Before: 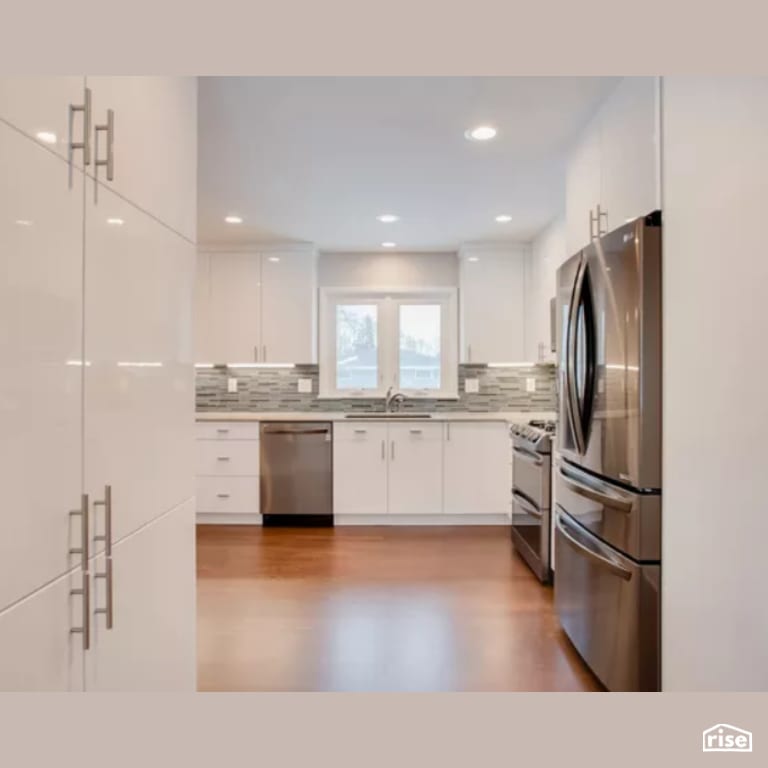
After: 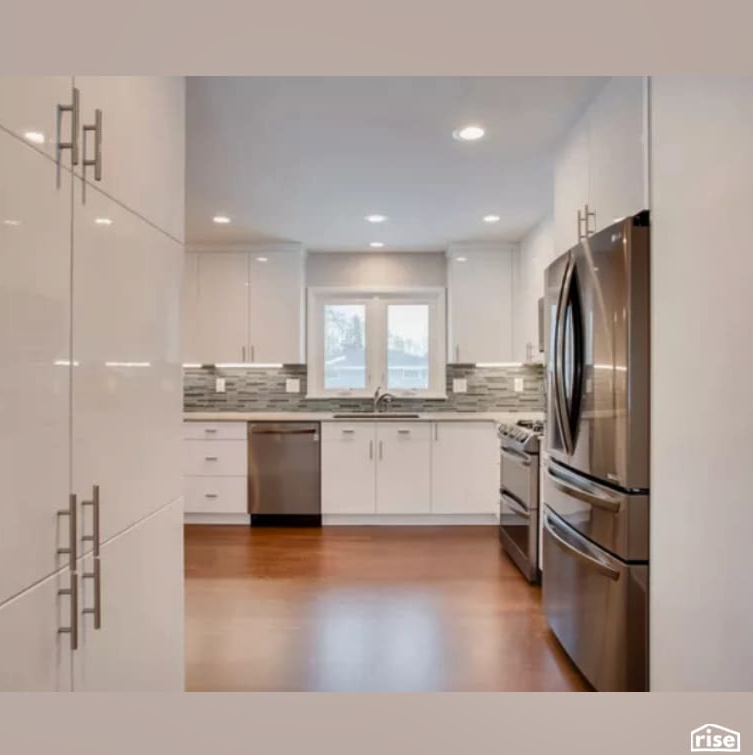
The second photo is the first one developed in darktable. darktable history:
crop: left 1.657%, right 0.272%, bottom 1.6%
shadows and highlights: soften with gaussian
